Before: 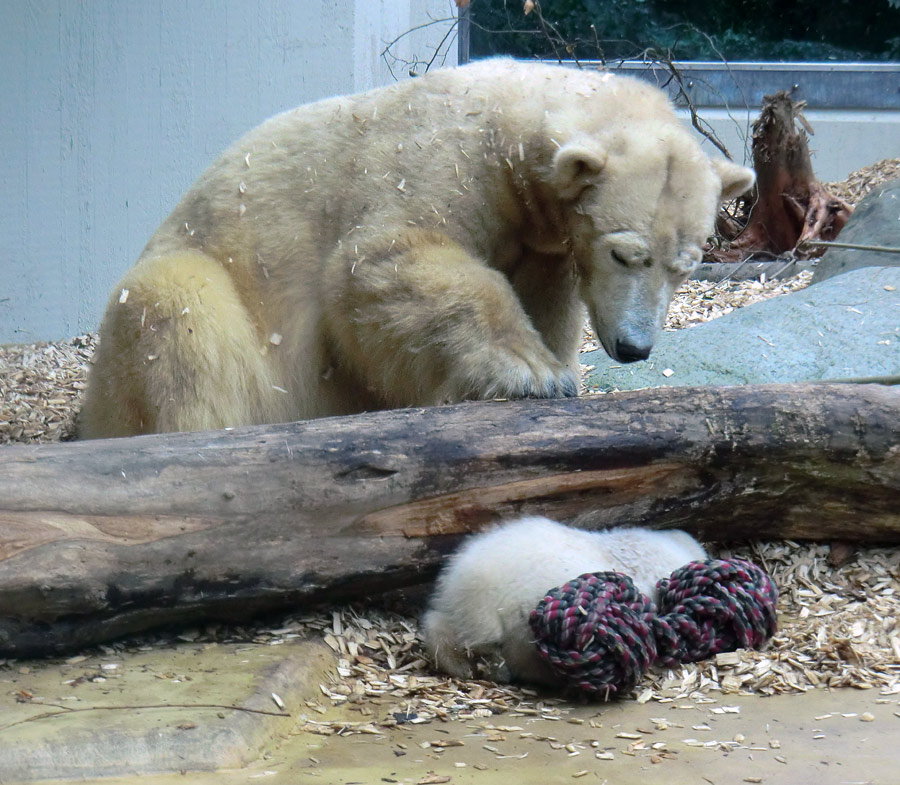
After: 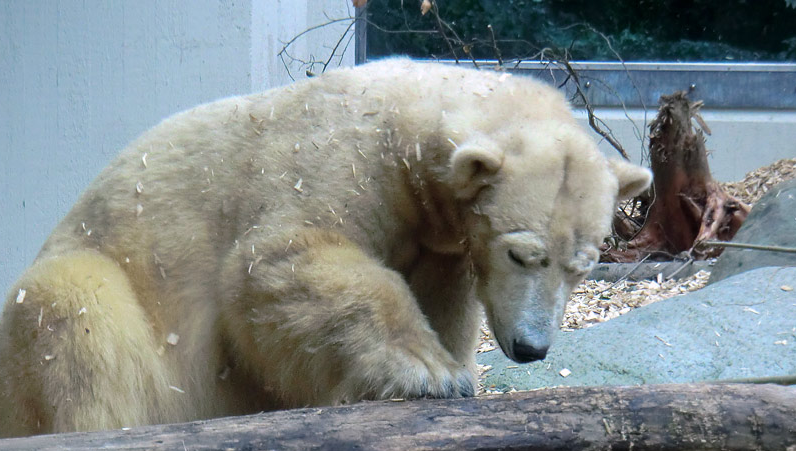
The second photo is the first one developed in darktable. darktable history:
crop and rotate: left 11.5%, bottom 42.52%
